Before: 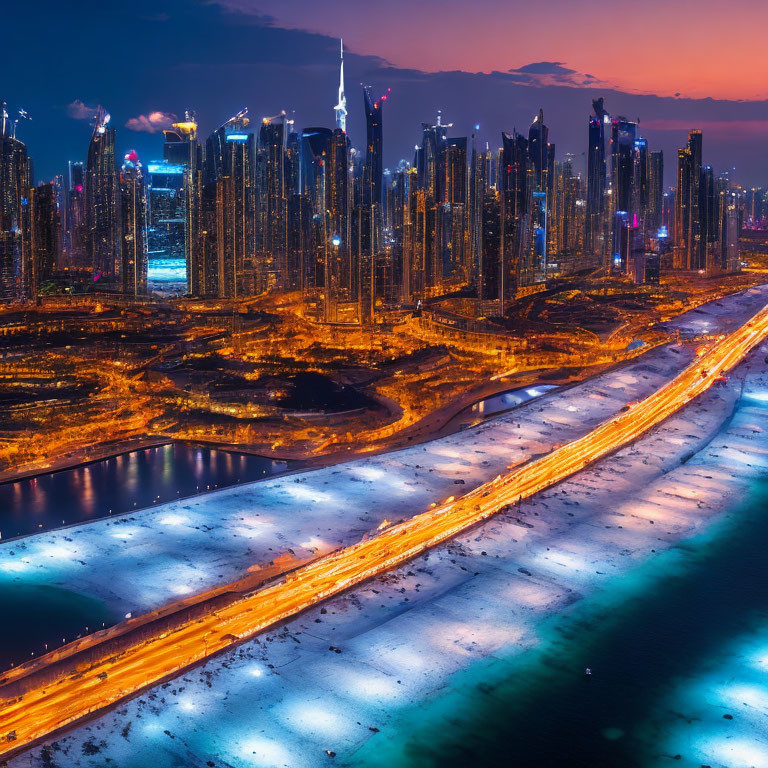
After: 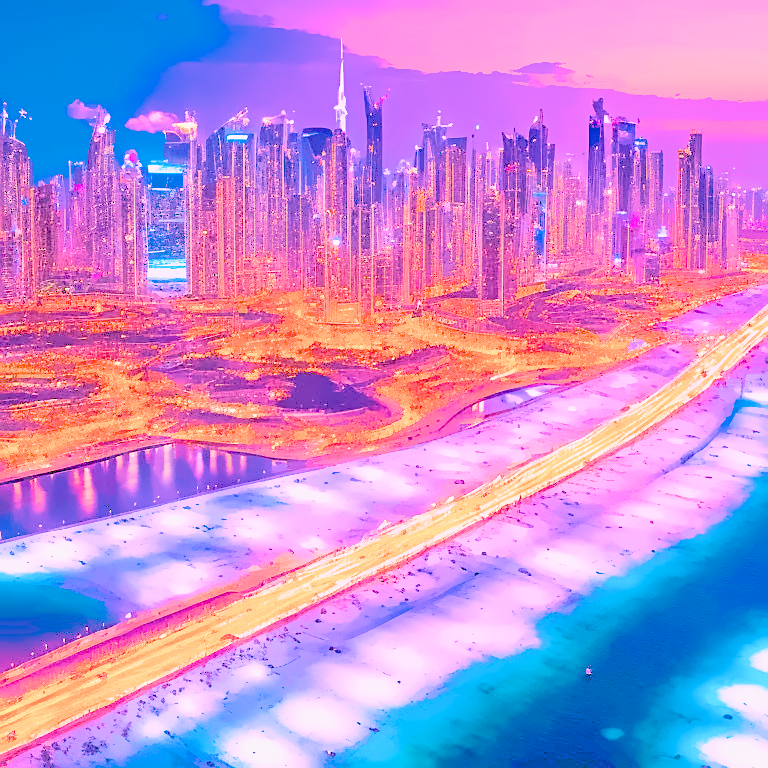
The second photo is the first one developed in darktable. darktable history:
haze removal: compatibility mode true, adaptive false
color balance rgb: linear chroma grading › global chroma 9%, perceptual saturation grading › global saturation 36%, perceptual saturation grading › shadows 35%, perceptual brilliance grading › global brilliance 15%, perceptual brilliance grading › shadows -35%, global vibrance 15%
exposure: black level correction 0, exposure 0.953 EV, compensate exposure bias true, compensate highlight preservation false
filmic rgb: black relative exposure -7.15 EV, white relative exposure 5.36 EV, hardness 3.02, color science v6 (2022)
highlight reconstruction: iterations 1, diameter of reconstruction 64 px
lens correction: scale 1.01, crop 1, focal 85, aperture 2.8, distance 7.77, camera "Canon EOS RP", lens "Canon RF 85mm F2 MACRO IS STM"
sharpen: on, module defaults
tone equalizer "relight: fill-in": -7 EV 0.15 EV, -6 EV 0.6 EV, -5 EV 1.15 EV, -4 EV 1.33 EV, -3 EV 1.15 EV, -2 EV 0.6 EV, -1 EV 0.15 EV, mask exposure compensation -0.5 EV
white balance: red 2.061, blue 1.59
denoise (profiled): preserve shadows 1.45, scattering 0.004, a [-1, 0, 0], compensate highlight preservation false
